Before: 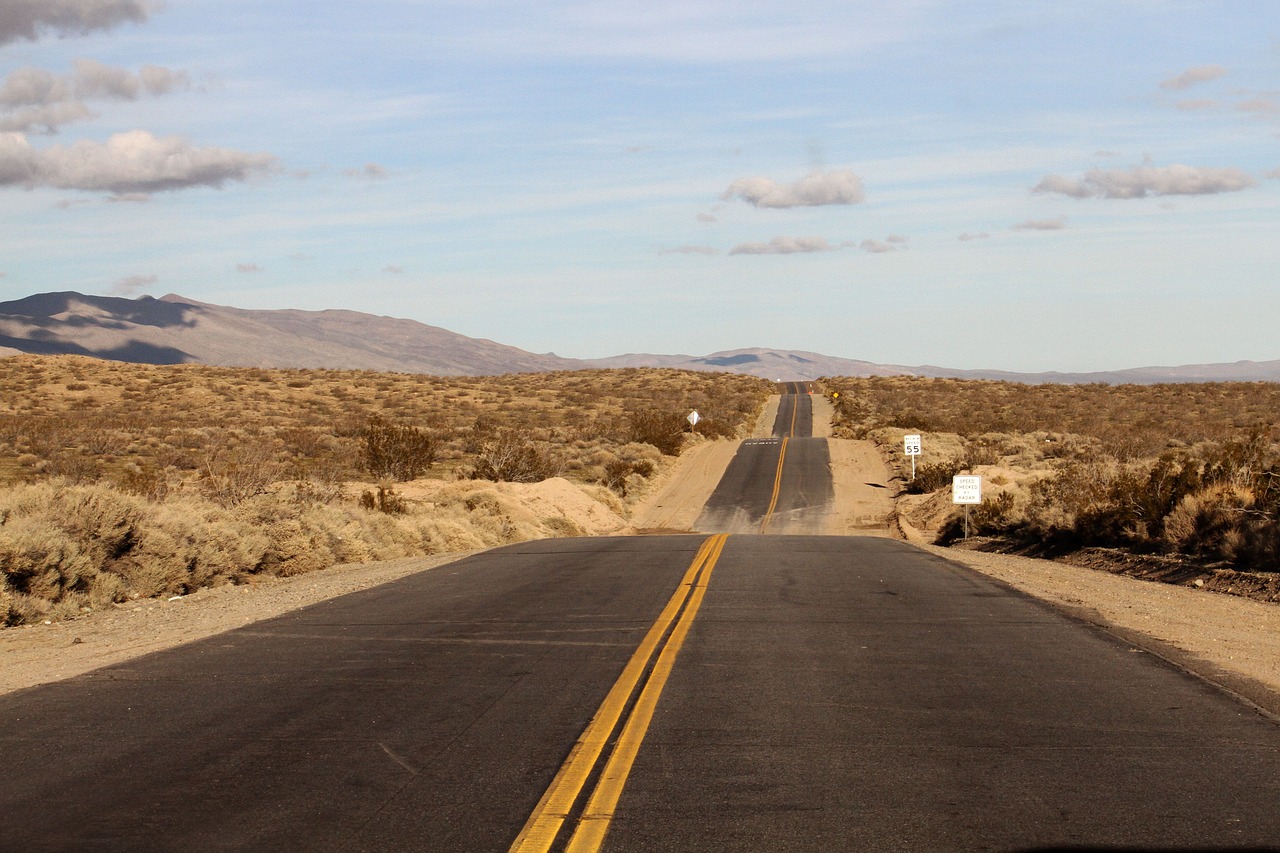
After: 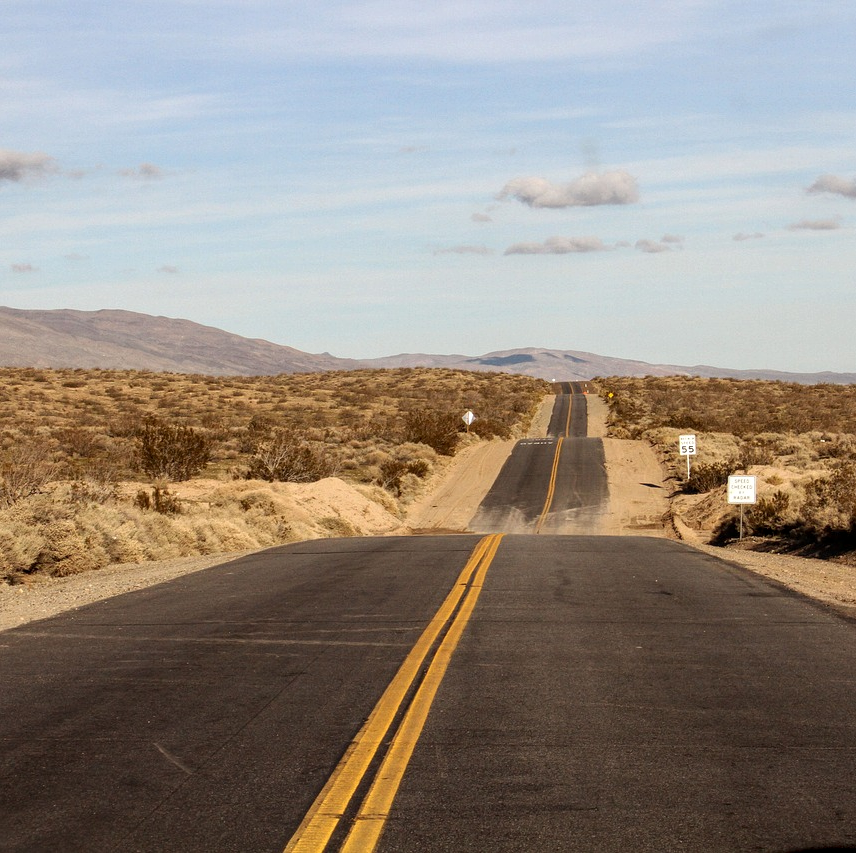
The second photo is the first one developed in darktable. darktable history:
crop and rotate: left 17.615%, right 15.433%
local contrast: on, module defaults
